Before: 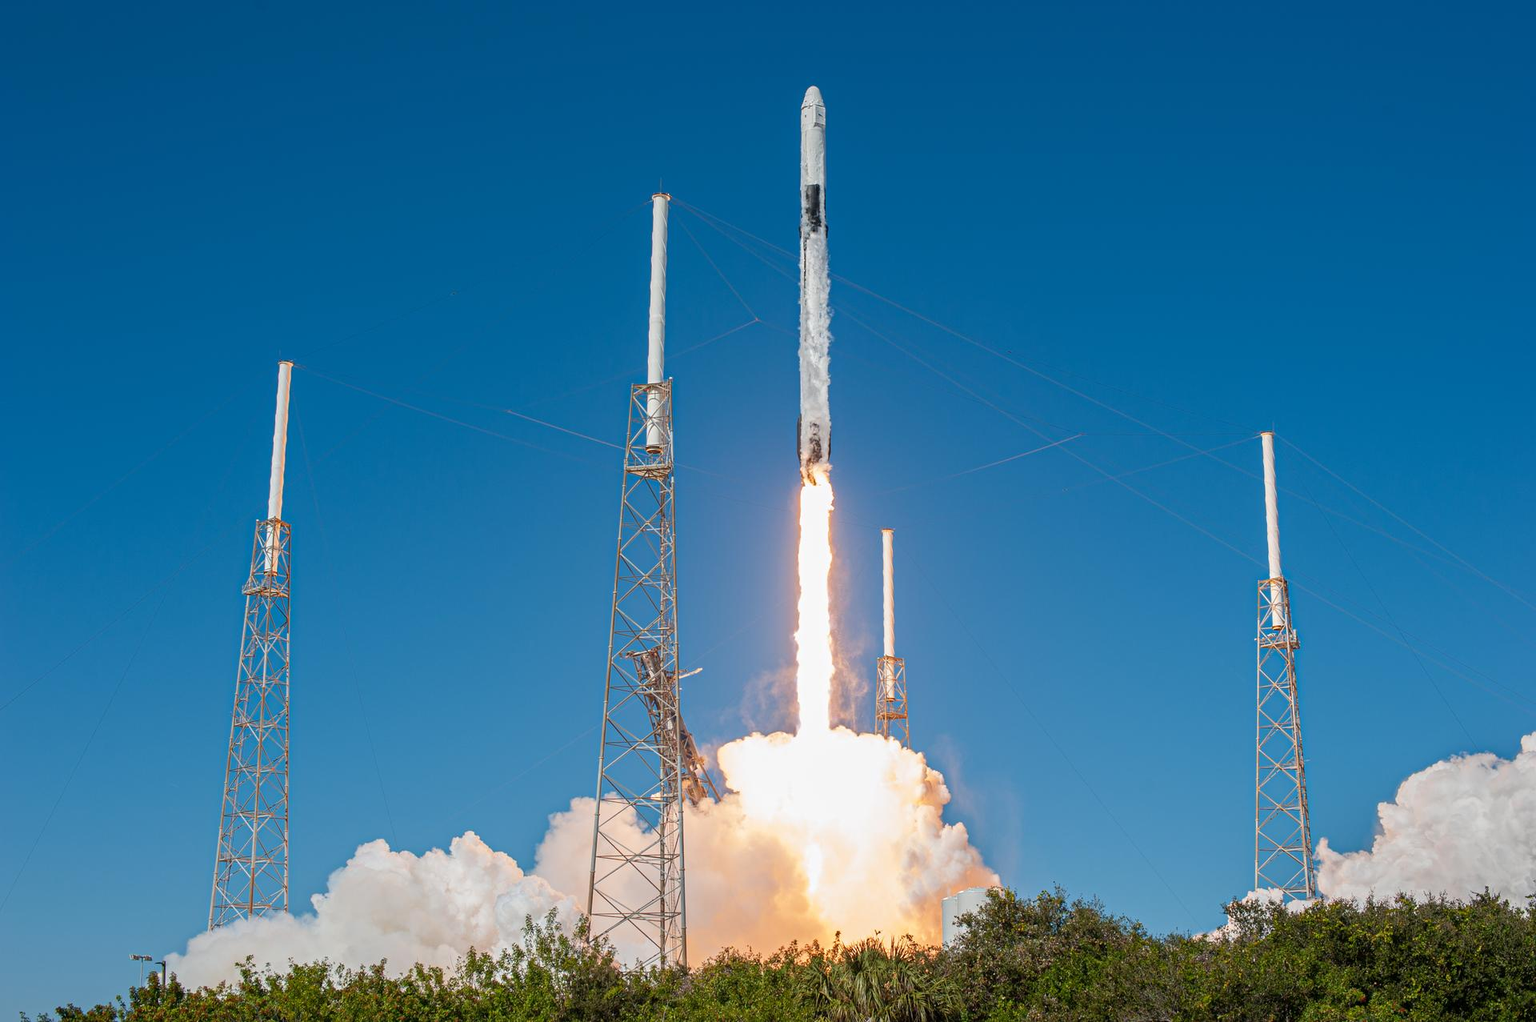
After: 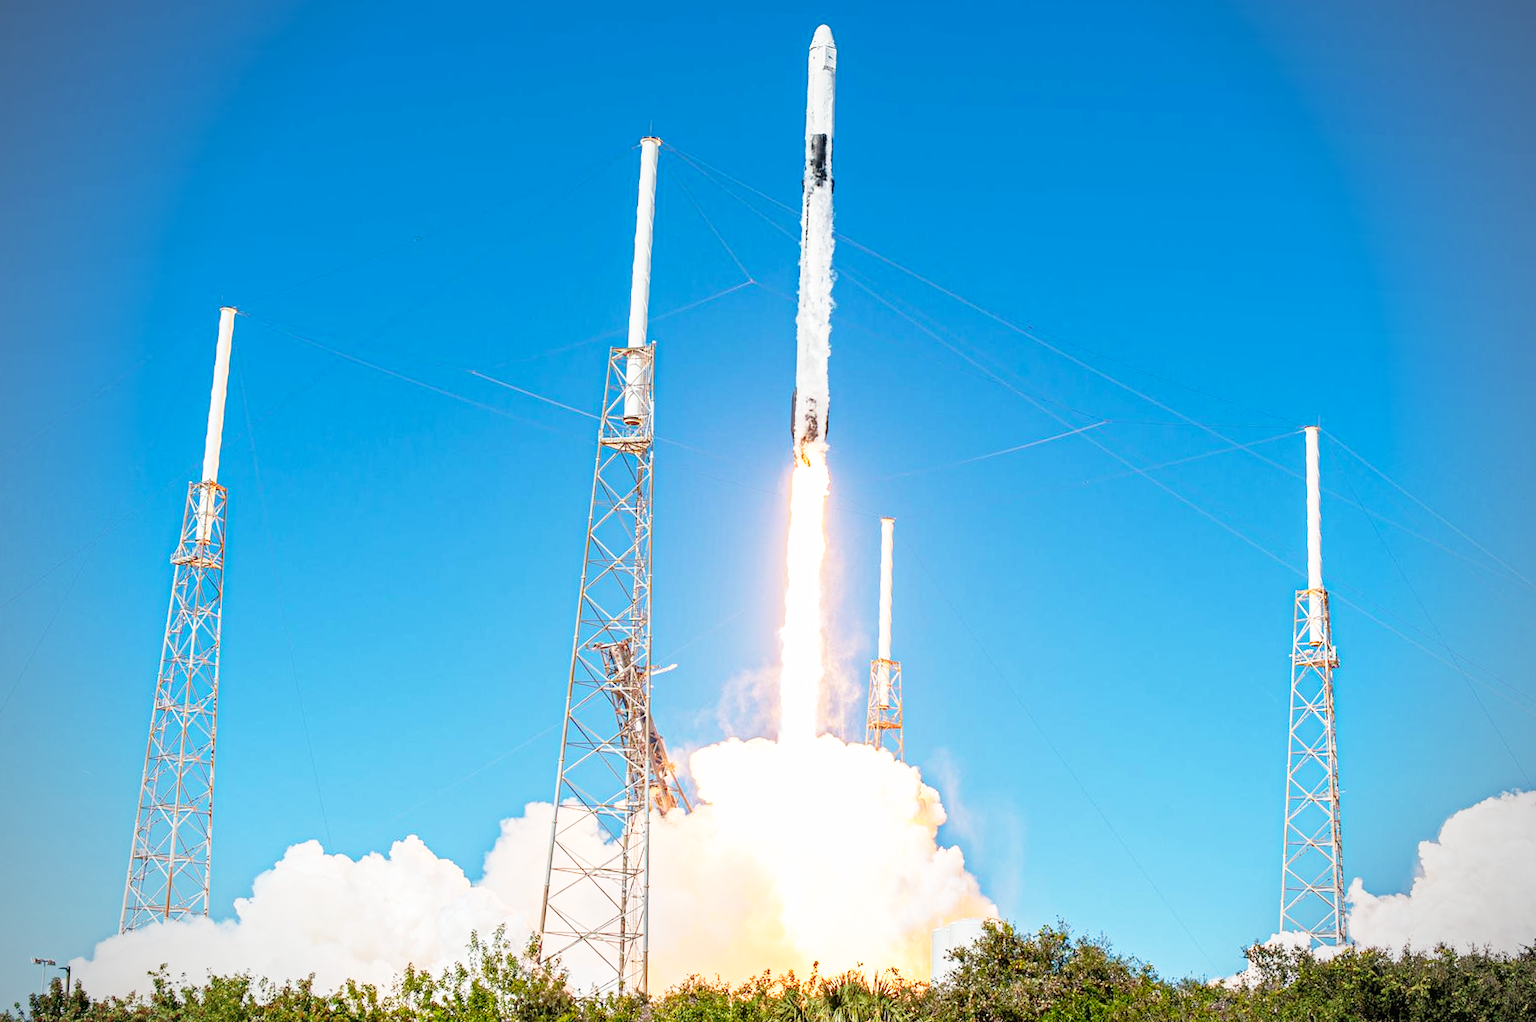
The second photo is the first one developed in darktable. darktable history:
base curve: curves: ch0 [(0, 0) (0.012, 0.01) (0.073, 0.168) (0.31, 0.711) (0.645, 0.957) (1, 1)], preserve colors none
vignetting: on, module defaults
crop and rotate: angle -2.15°, left 3.099%, top 4.07%, right 1.597%, bottom 0.485%
